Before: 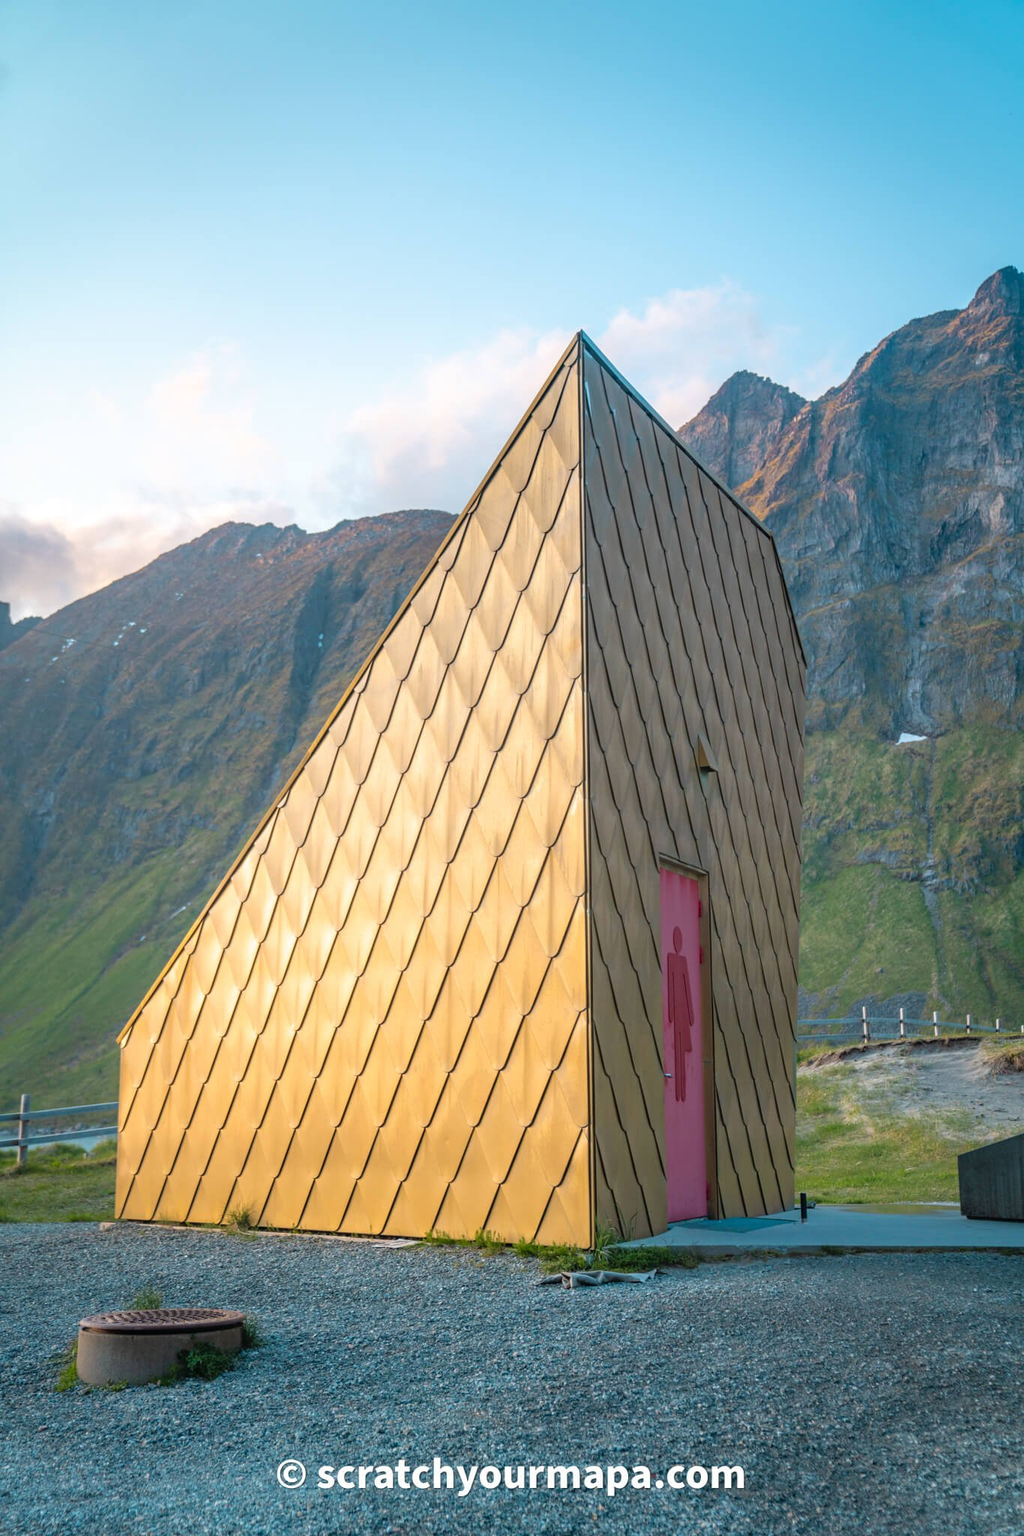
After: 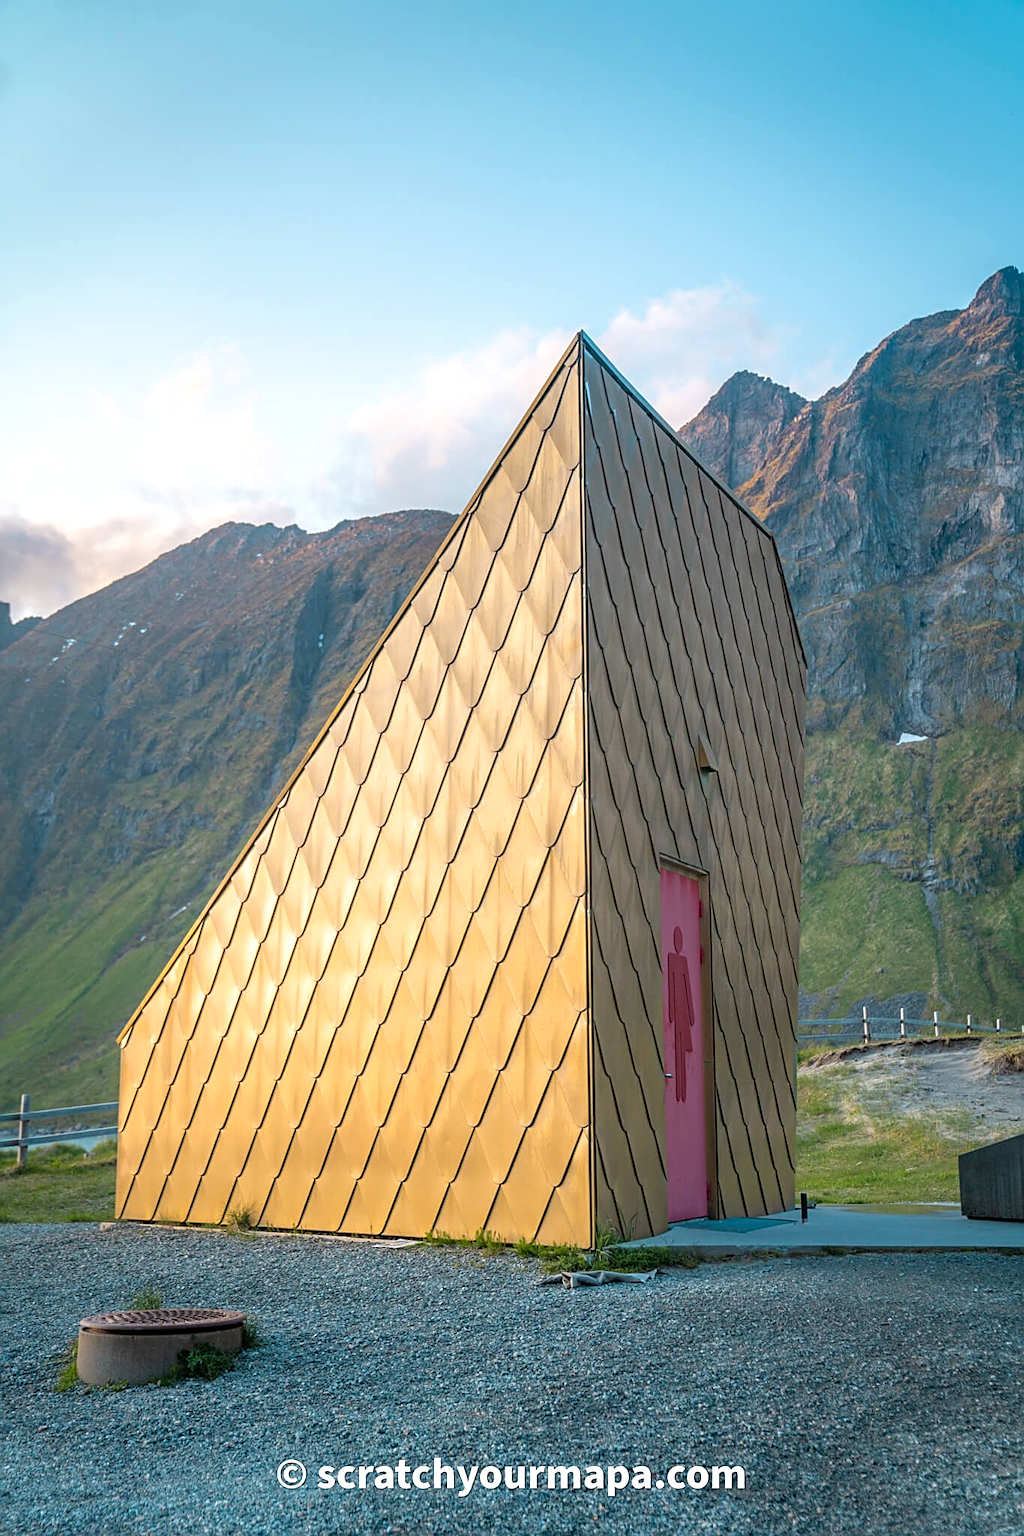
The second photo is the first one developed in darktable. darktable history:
sharpen: on, module defaults
local contrast: highlights 106%, shadows 99%, detail 119%, midtone range 0.2
